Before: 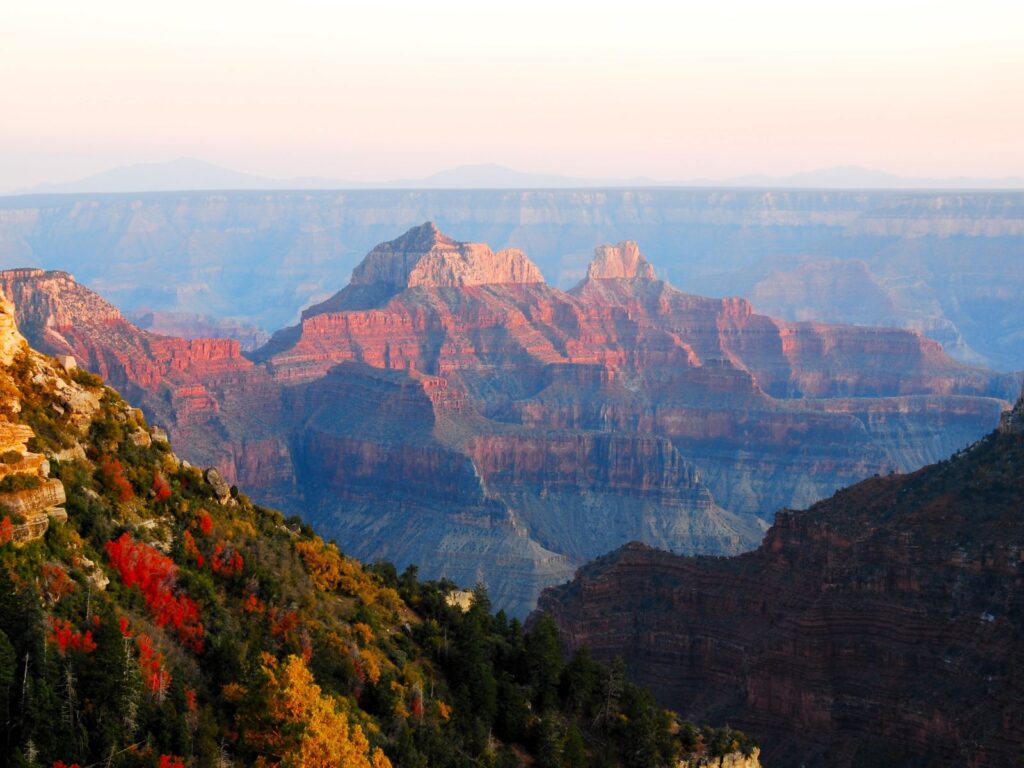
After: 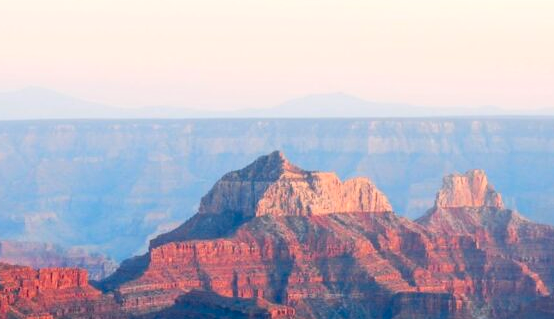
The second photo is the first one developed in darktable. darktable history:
crop: left 14.929%, top 9.25%, right 30.95%, bottom 49.144%
contrast brightness saturation: contrast 0.185, brightness -0.103, saturation 0.205
